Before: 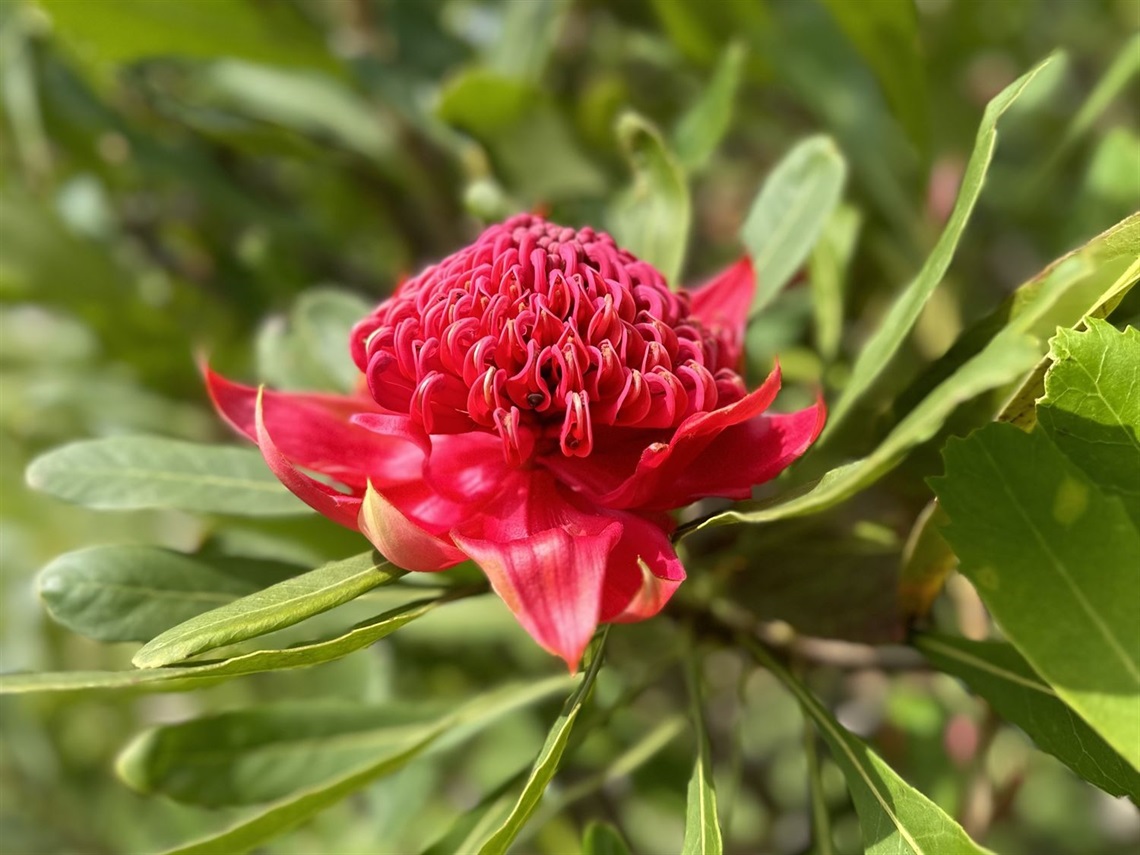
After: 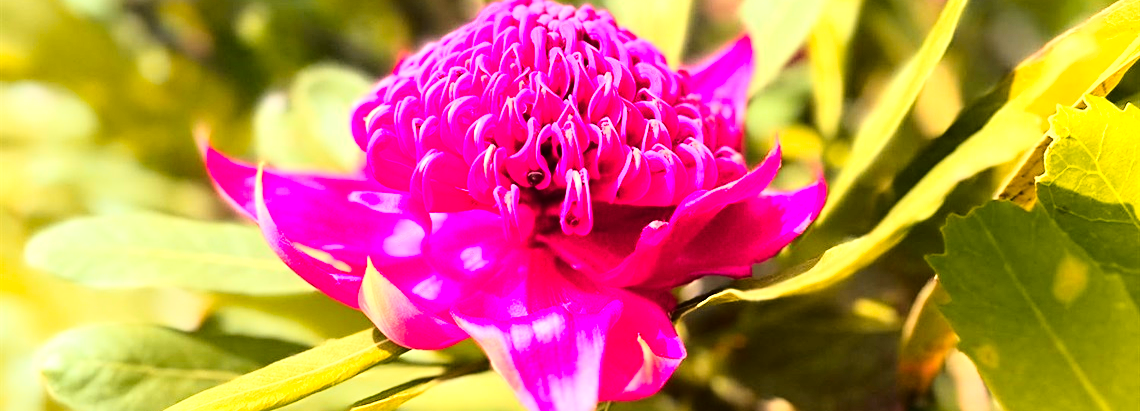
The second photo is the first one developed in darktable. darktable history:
levels: mode automatic
crop and rotate: top 26.054%, bottom 25.806%
sharpen: amount 0.216
base curve: curves: ch0 [(0, 0) (0.028, 0.03) (0.121, 0.232) (0.46, 0.748) (0.859, 0.968) (1, 1)]
color zones: curves: ch1 [(0.24, 0.634) (0.75, 0.5)]; ch2 [(0.253, 0.437) (0.745, 0.491)]
tone equalizer: -8 EV -0.394 EV, -7 EV -0.425 EV, -6 EV -0.322 EV, -5 EV -0.233 EV, -3 EV 0.201 EV, -2 EV 0.326 EV, -1 EV 0.37 EV, +0 EV 0.386 EV, edges refinement/feathering 500, mask exposure compensation -1.57 EV, preserve details no
exposure: black level correction 0, exposure 0.499 EV, compensate exposure bias true, compensate highlight preservation false
